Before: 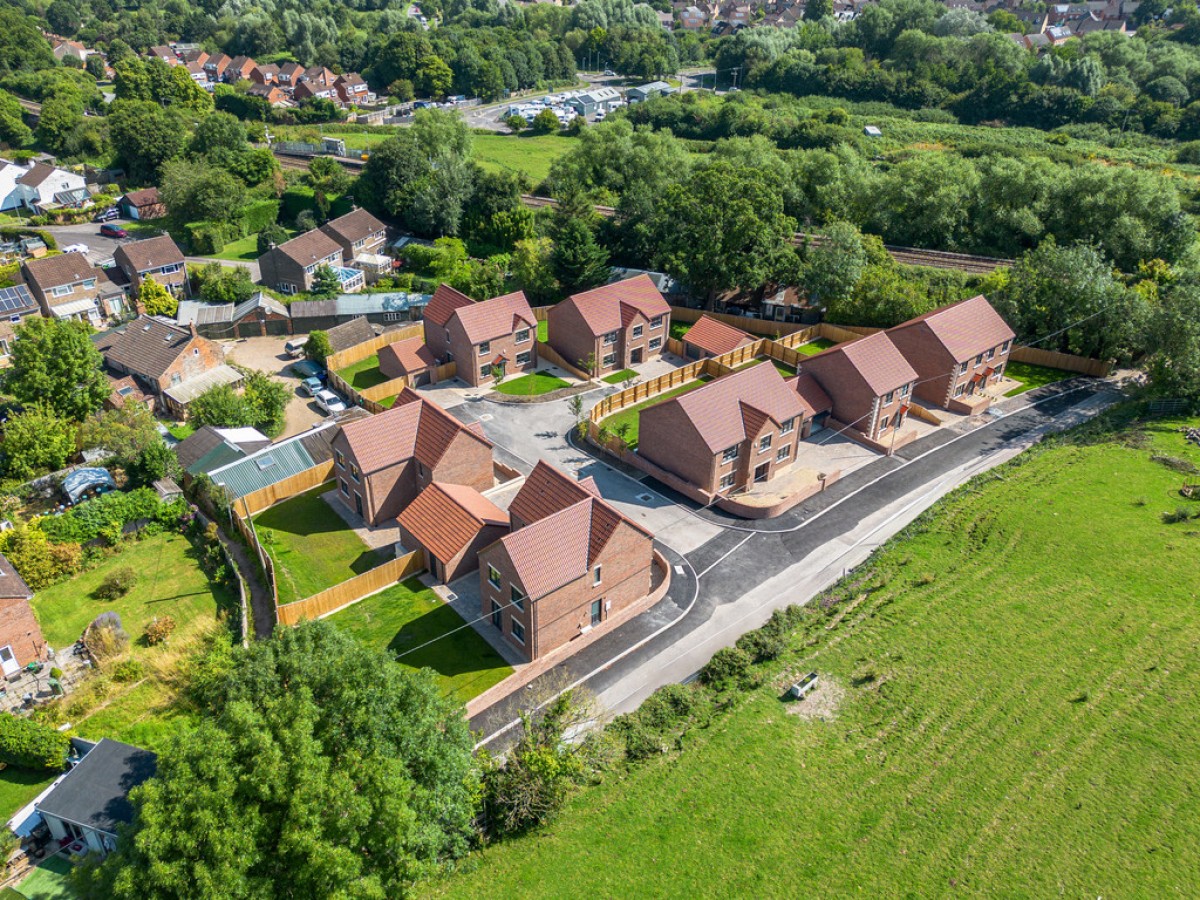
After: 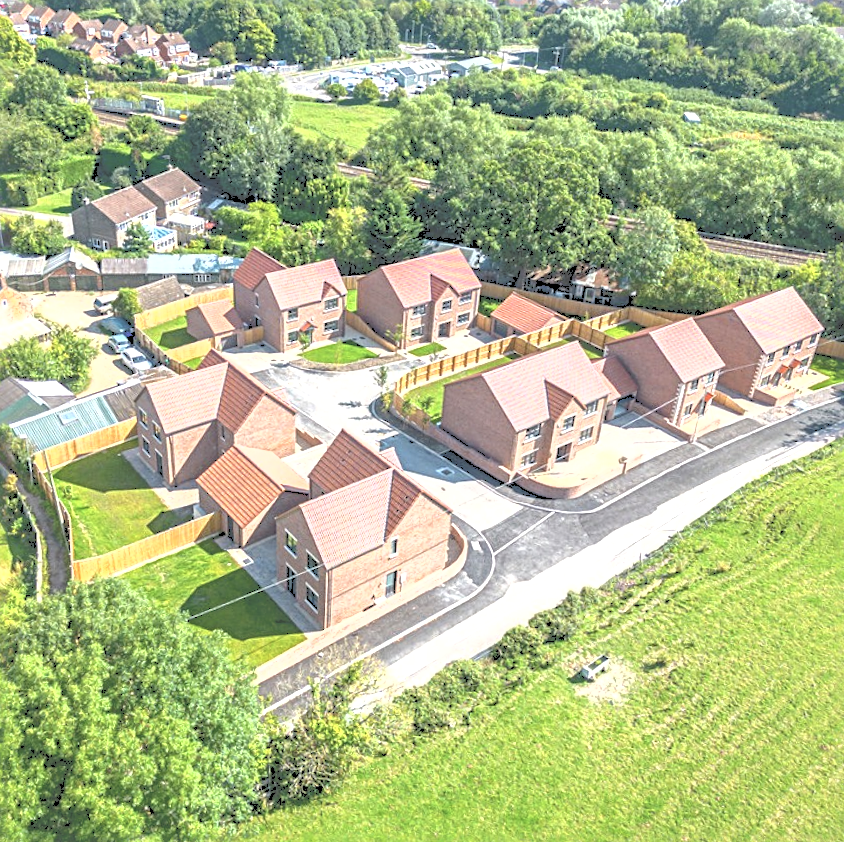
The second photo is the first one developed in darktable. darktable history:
crop and rotate: angle -2.95°, left 14.192%, top 0.031%, right 10.721%, bottom 0.077%
sharpen: radius 3.106
local contrast: on, module defaults
tone curve: curves: ch0 [(0, 0) (0.003, 0.326) (0.011, 0.332) (0.025, 0.352) (0.044, 0.378) (0.069, 0.4) (0.1, 0.416) (0.136, 0.432) (0.177, 0.468) (0.224, 0.509) (0.277, 0.554) (0.335, 0.6) (0.399, 0.642) (0.468, 0.693) (0.543, 0.753) (0.623, 0.818) (0.709, 0.897) (0.801, 0.974) (0.898, 0.991) (1, 1)], color space Lab, independent channels, preserve colors none
exposure: black level correction 0.001, exposure 0.193 EV, compensate highlight preservation false
